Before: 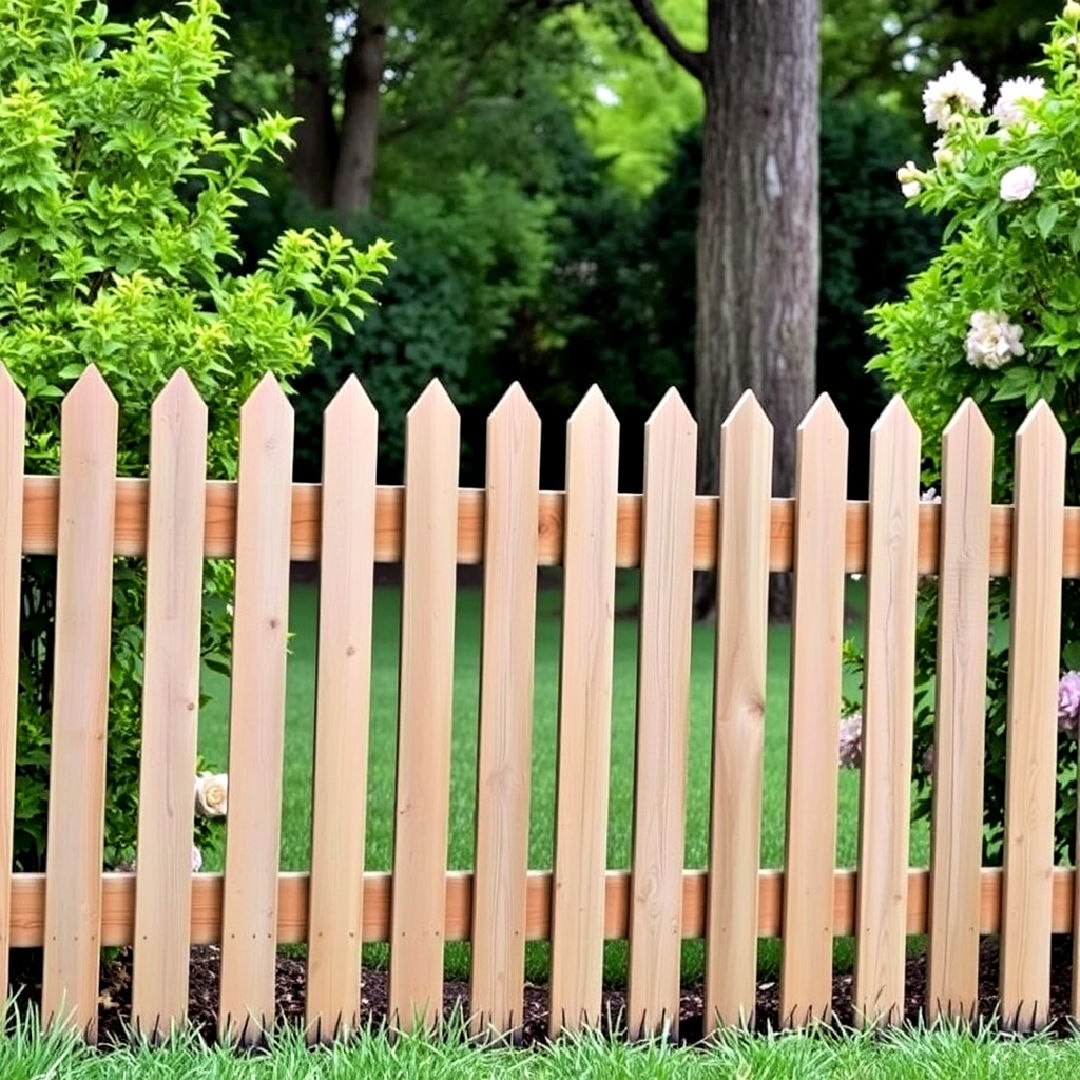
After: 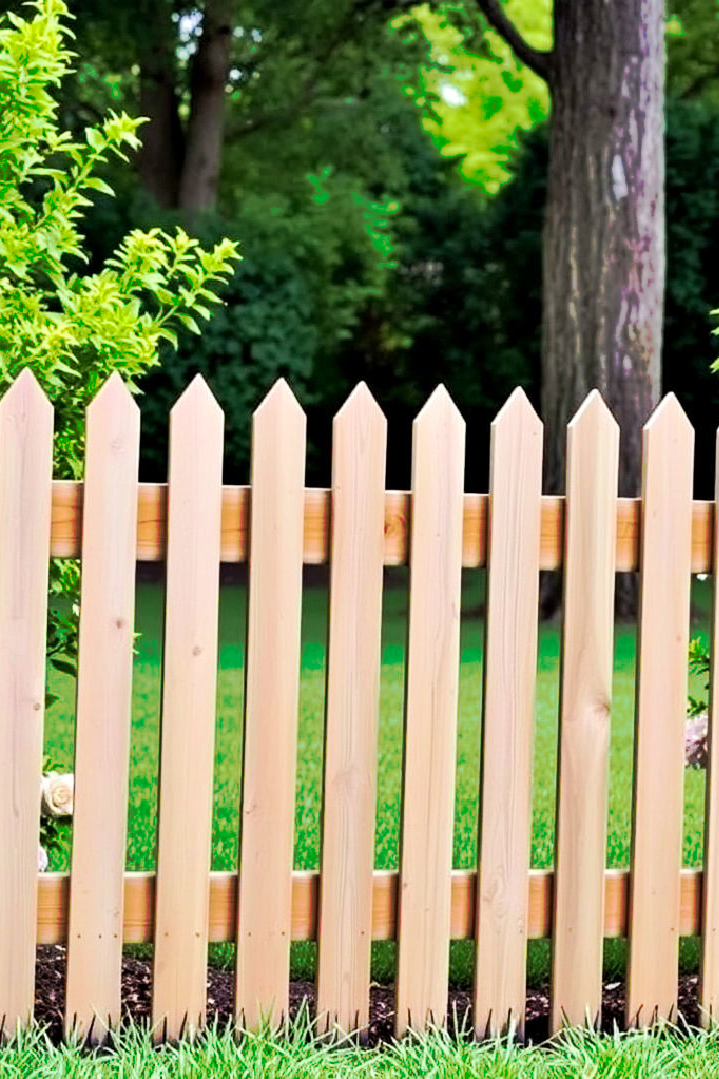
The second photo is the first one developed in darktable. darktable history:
crop and rotate: left 14.292%, right 19.041%
tone curve: curves: ch0 [(0, 0) (0.003, 0.003) (0.011, 0.011) (0.025, 0.024) (0.044, 0.043) (0.069, 0.067) (0.1, 0.096) (0.136, 0.131) (0.177, 0.171) (0.224, 0.217) (0.277, 0.267) (0.335, 0.324) (0.399, 0.385) (0.468, 0.452) (0.543, 0.632) (0.623, 0.697) (0.709, 0.766) (0.801, 0.839) (0.898, 0.917) (1, 1)], preserve colors none
velvia: on, module defaults
